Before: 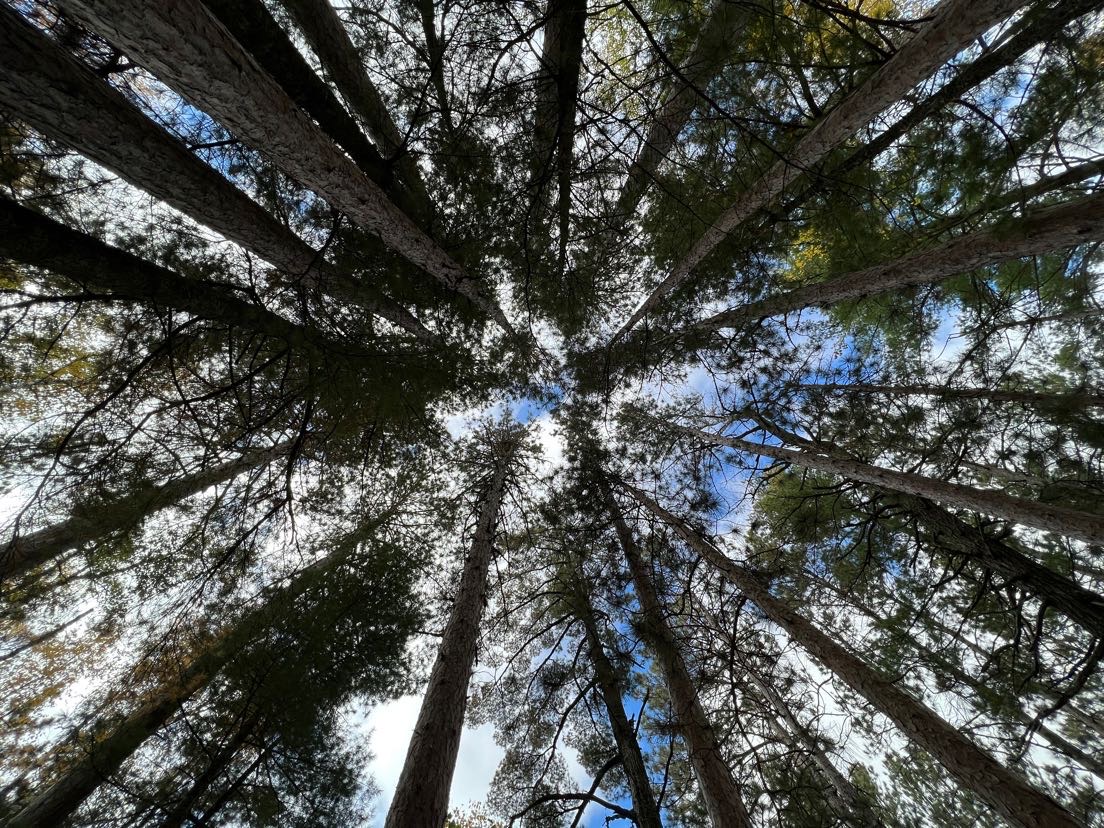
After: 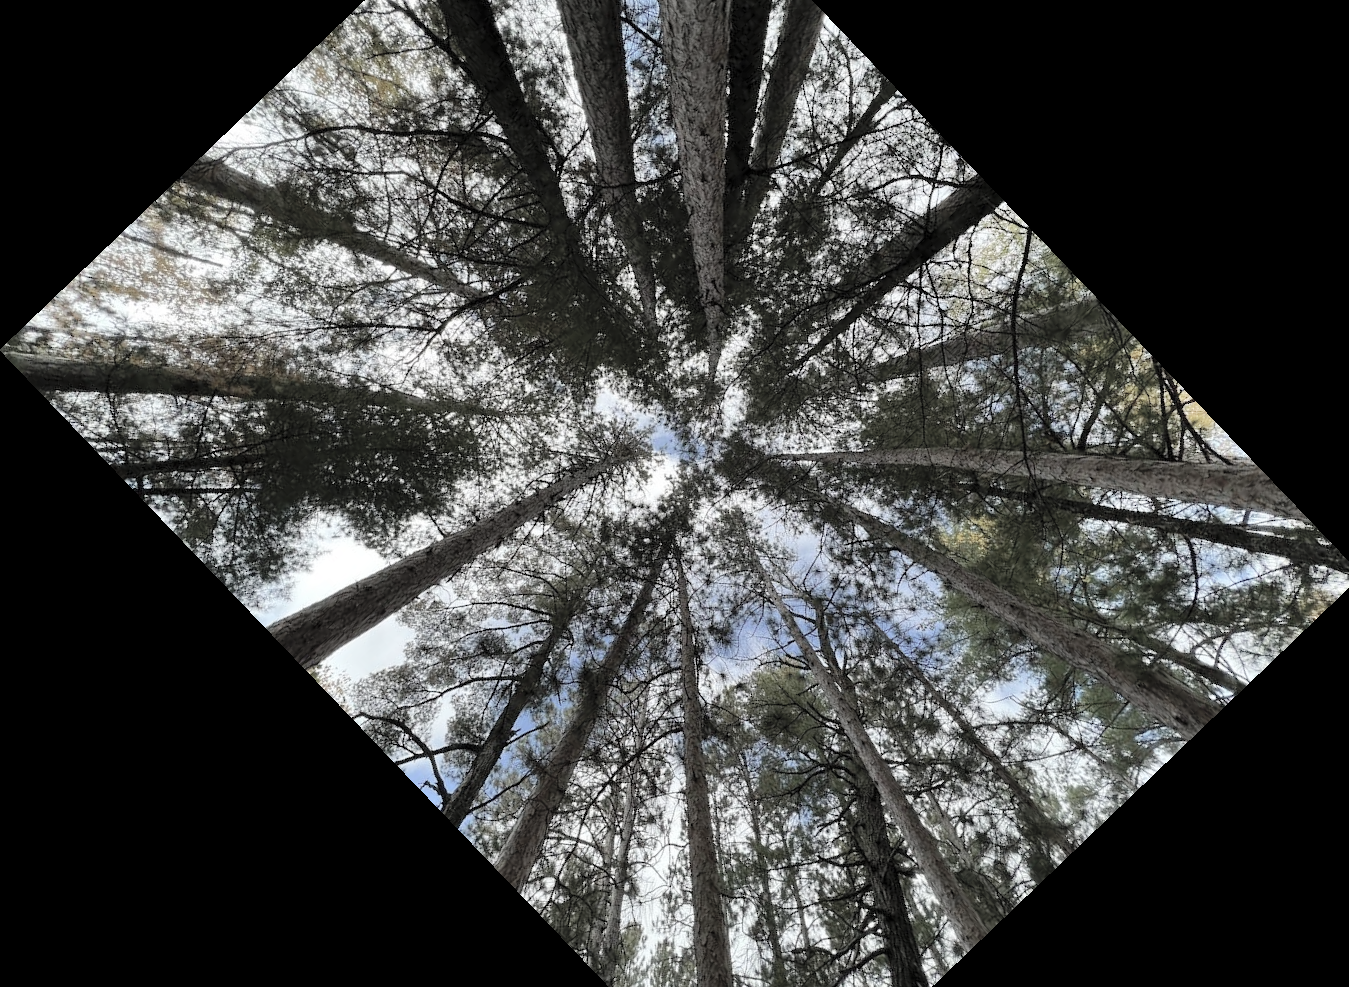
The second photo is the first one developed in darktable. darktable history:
crop and rotate: angle -46.26°, top 16.234%, right 0.912%, bottom 11.704%
contrast brightness saturation: brightness 0.18, saturation -0.5
shadows and highlights: low approximation 0.01, soften with gaussian
